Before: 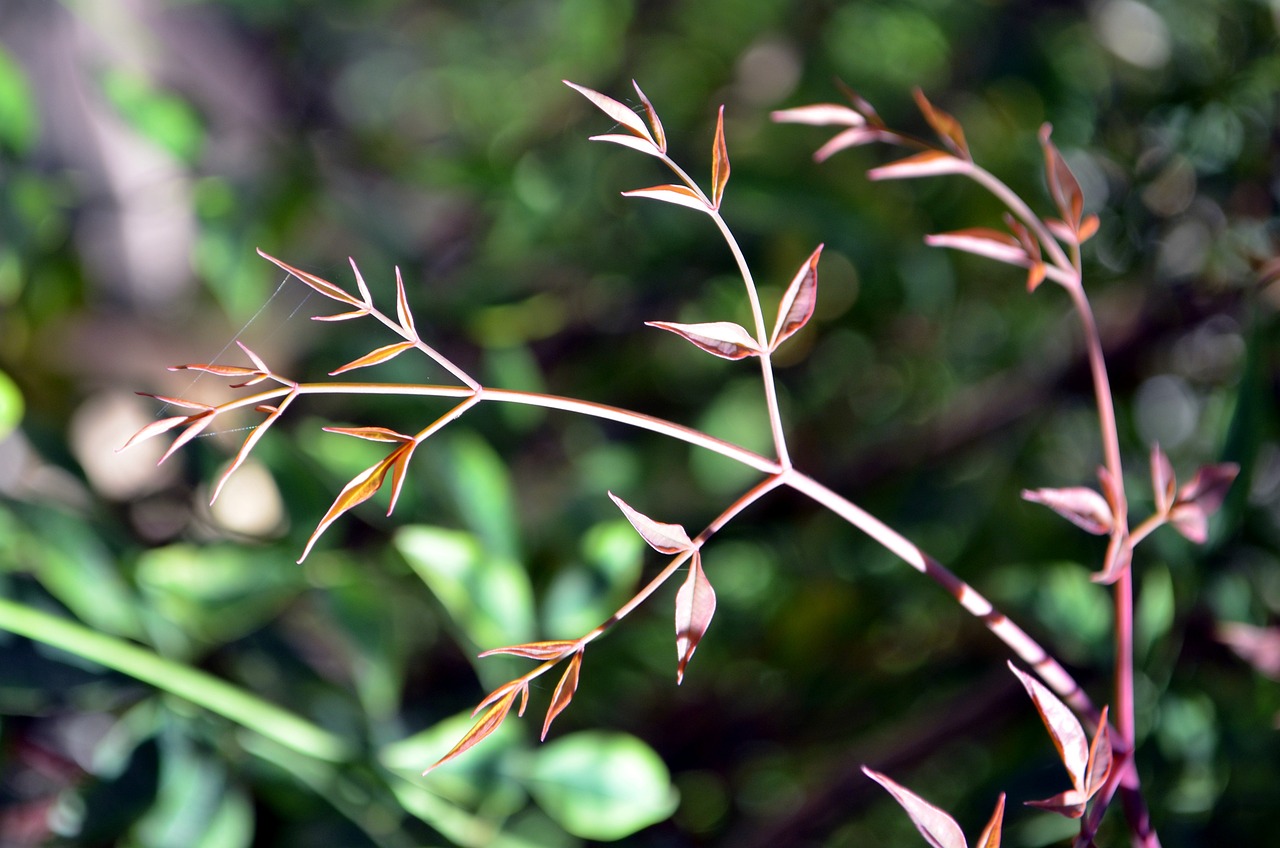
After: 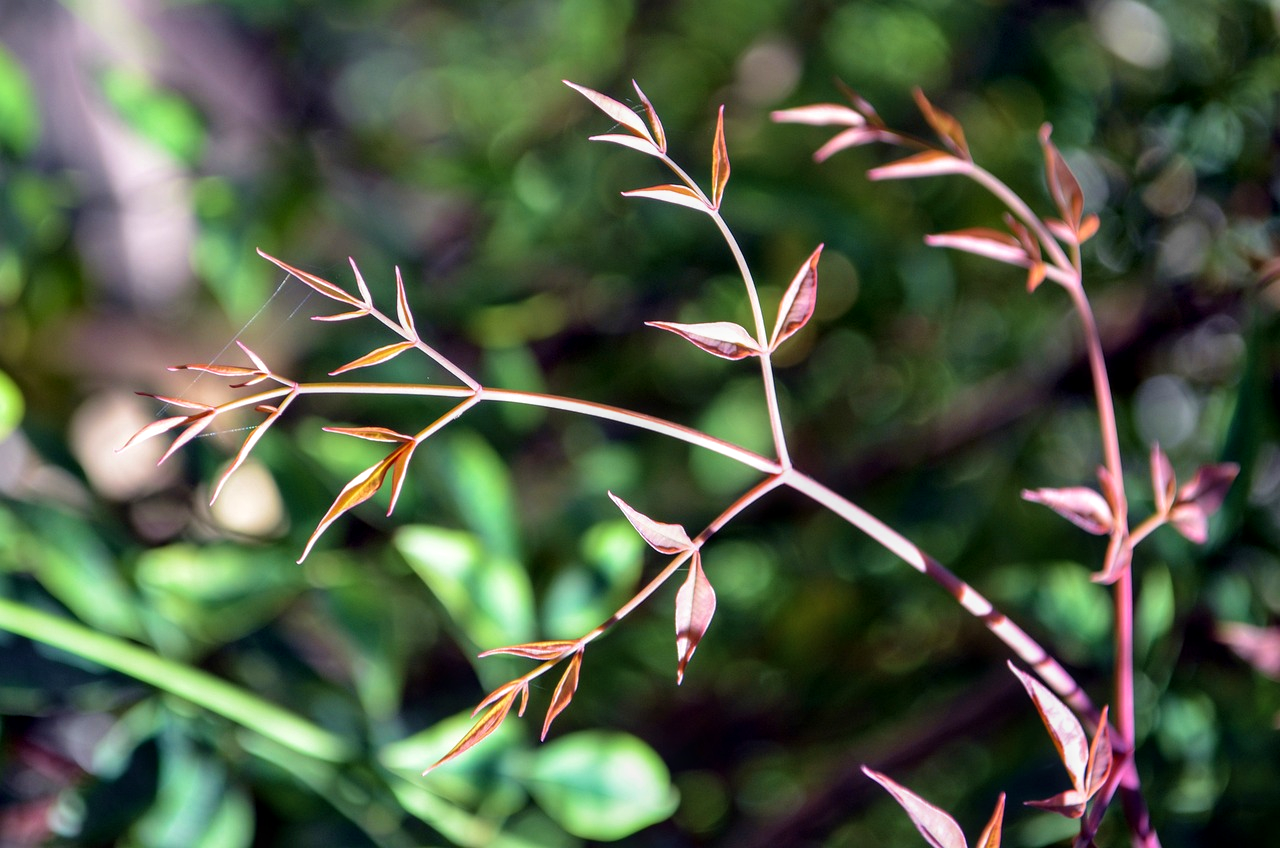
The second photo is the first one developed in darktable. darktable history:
velvia: on, module defaults
local contrast: on, module defaults
